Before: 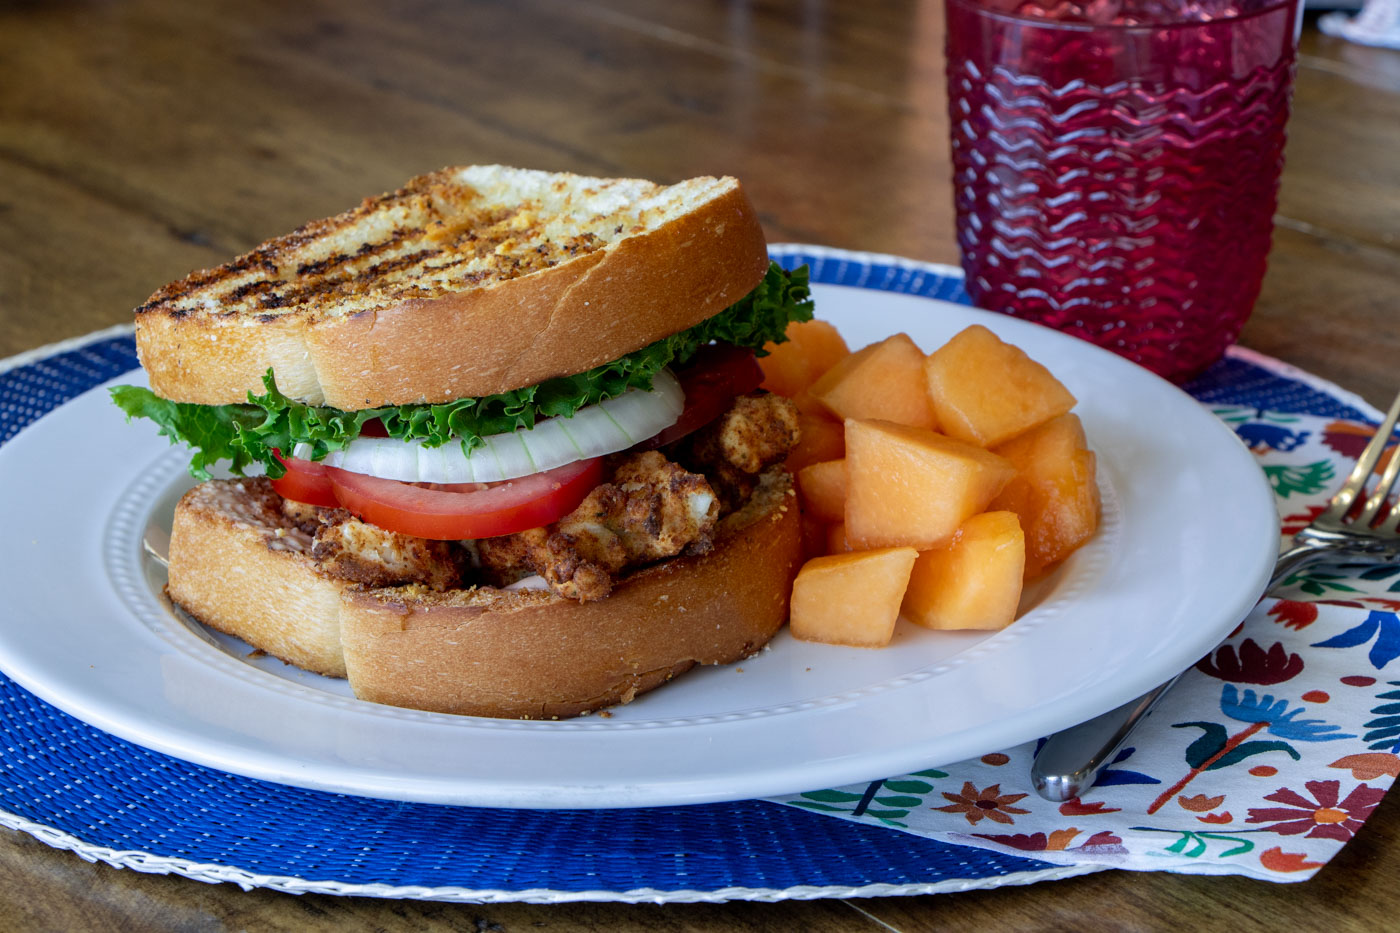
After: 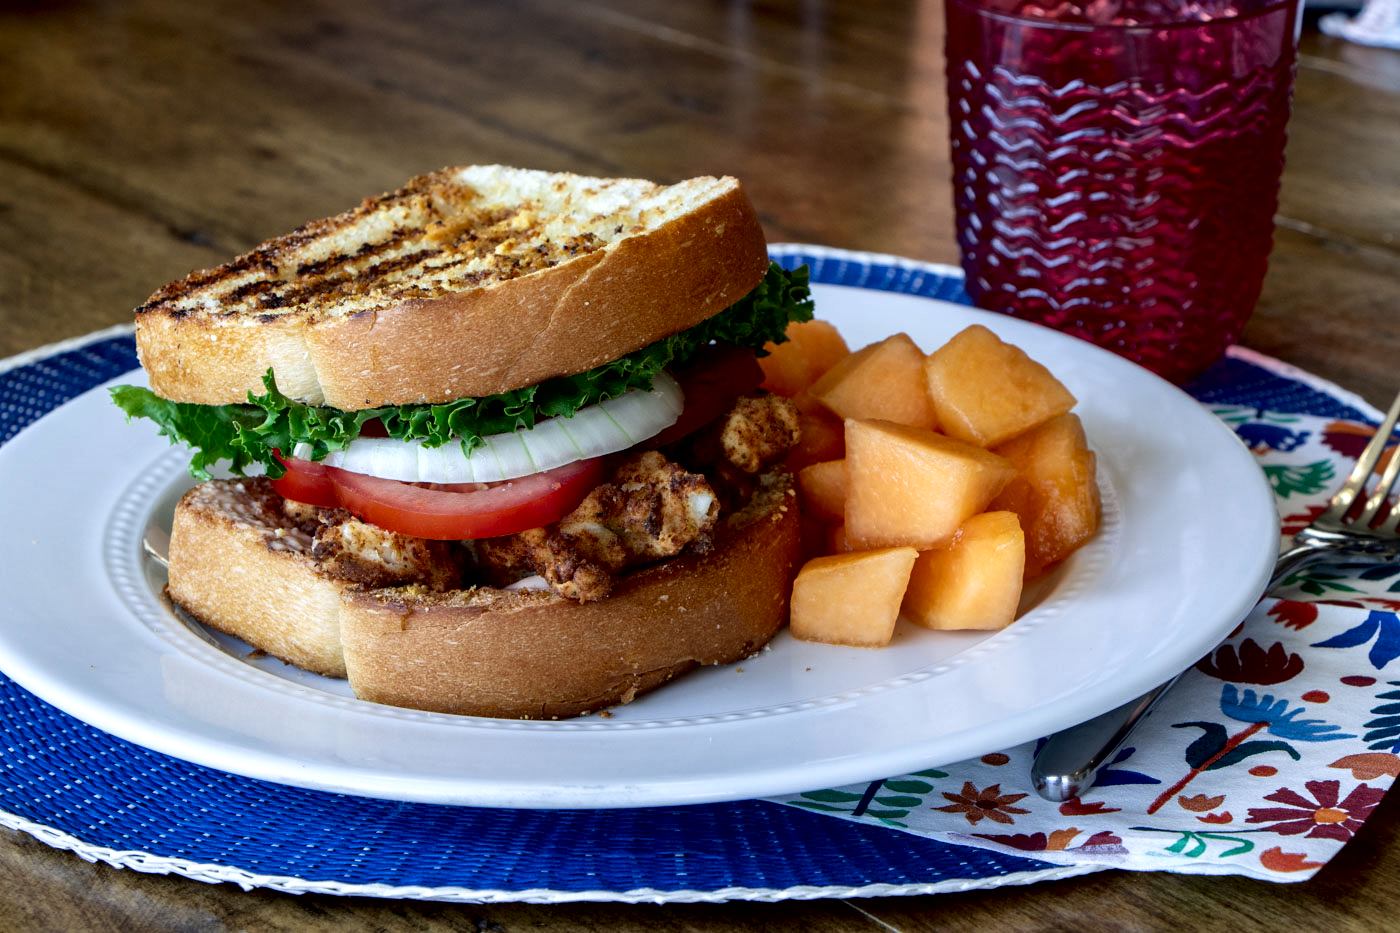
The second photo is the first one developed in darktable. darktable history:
local contrast: mode bilateral grid, contrast 24, coarseness 61, detail 151%, midtone range 0.2
shadows and highlights: shadows -64.12, white point adjustment -5.35, highlights 60.29
